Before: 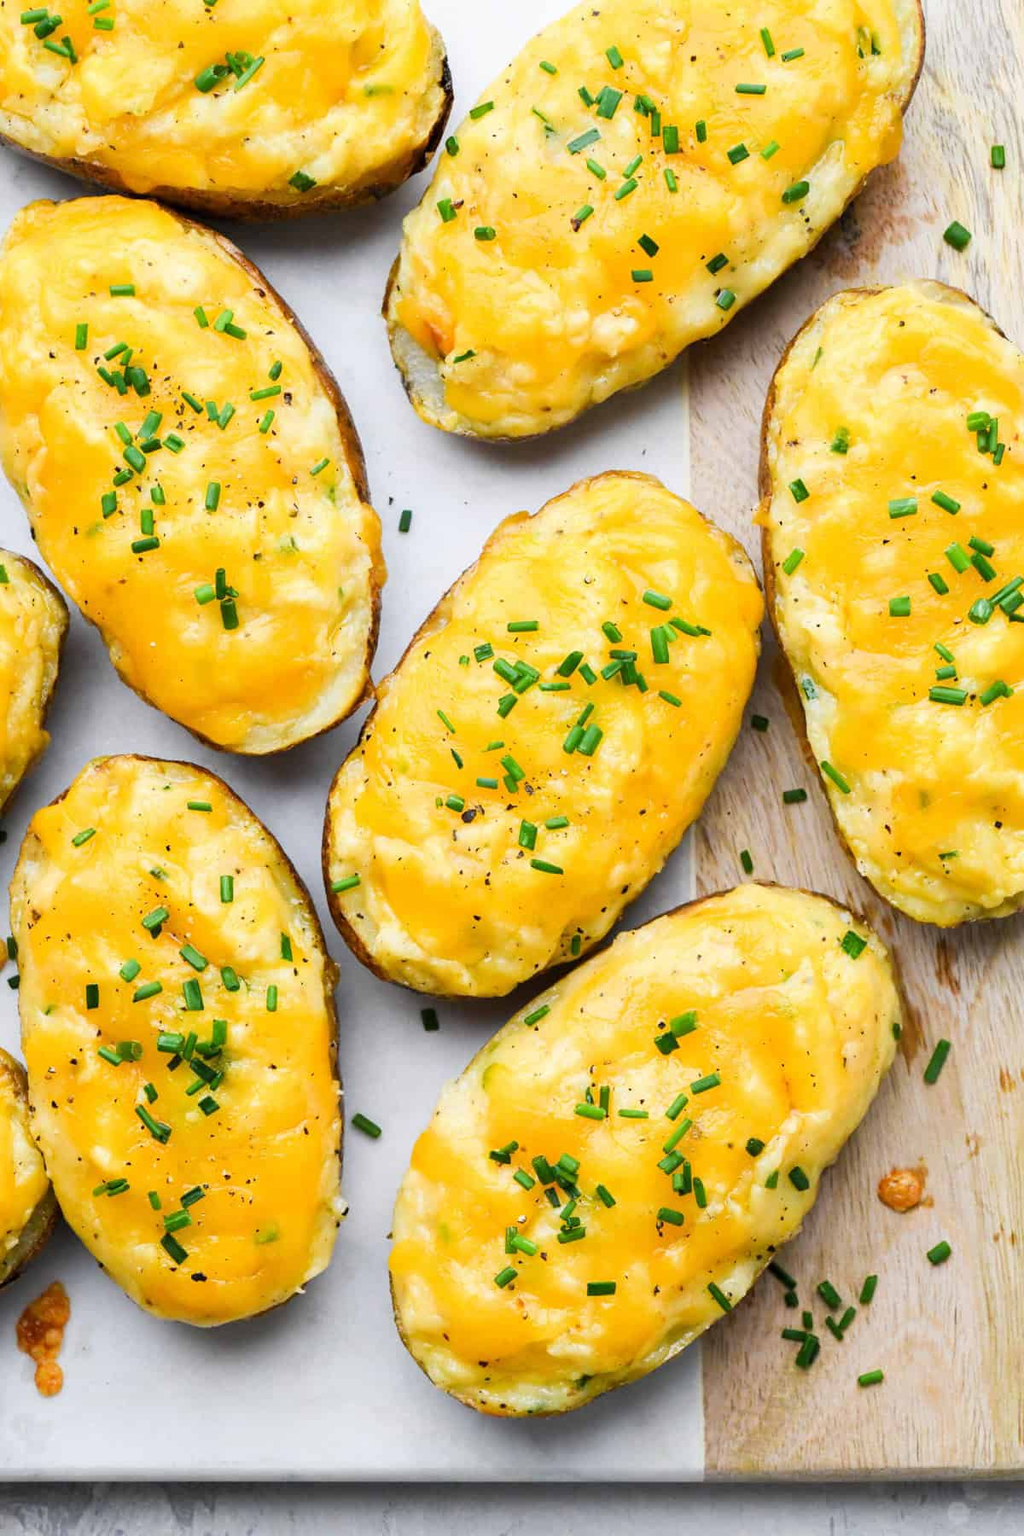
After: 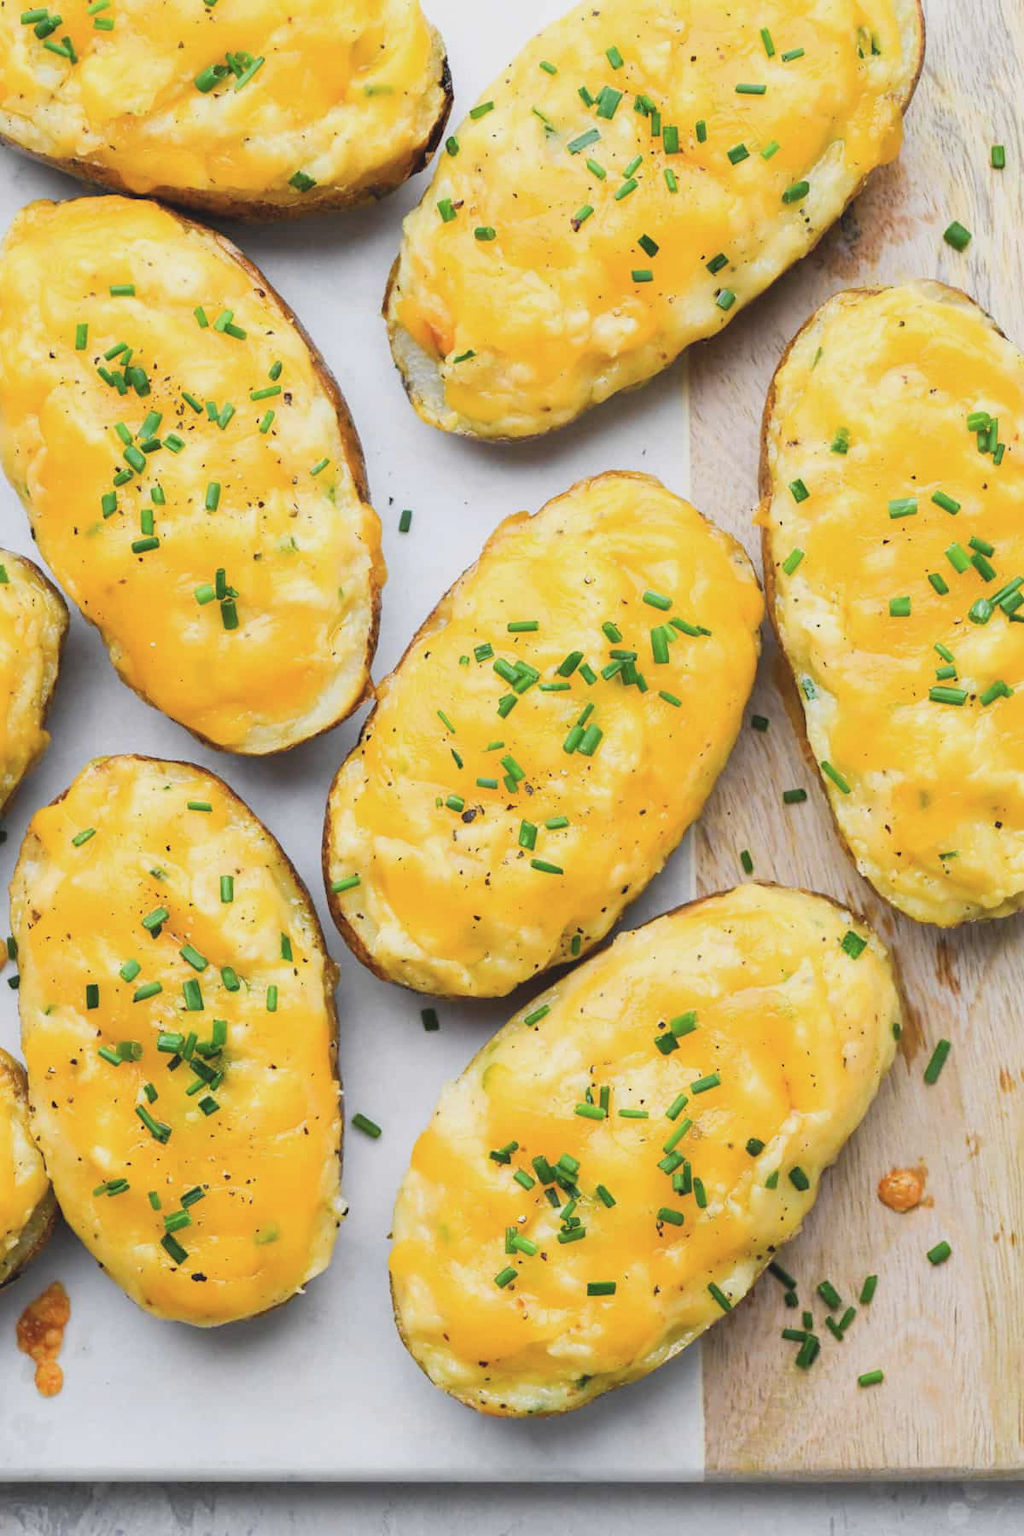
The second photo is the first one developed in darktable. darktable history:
contrast brightness saturation: contrast -0.147, brightness 0.049, saturation -0.14
